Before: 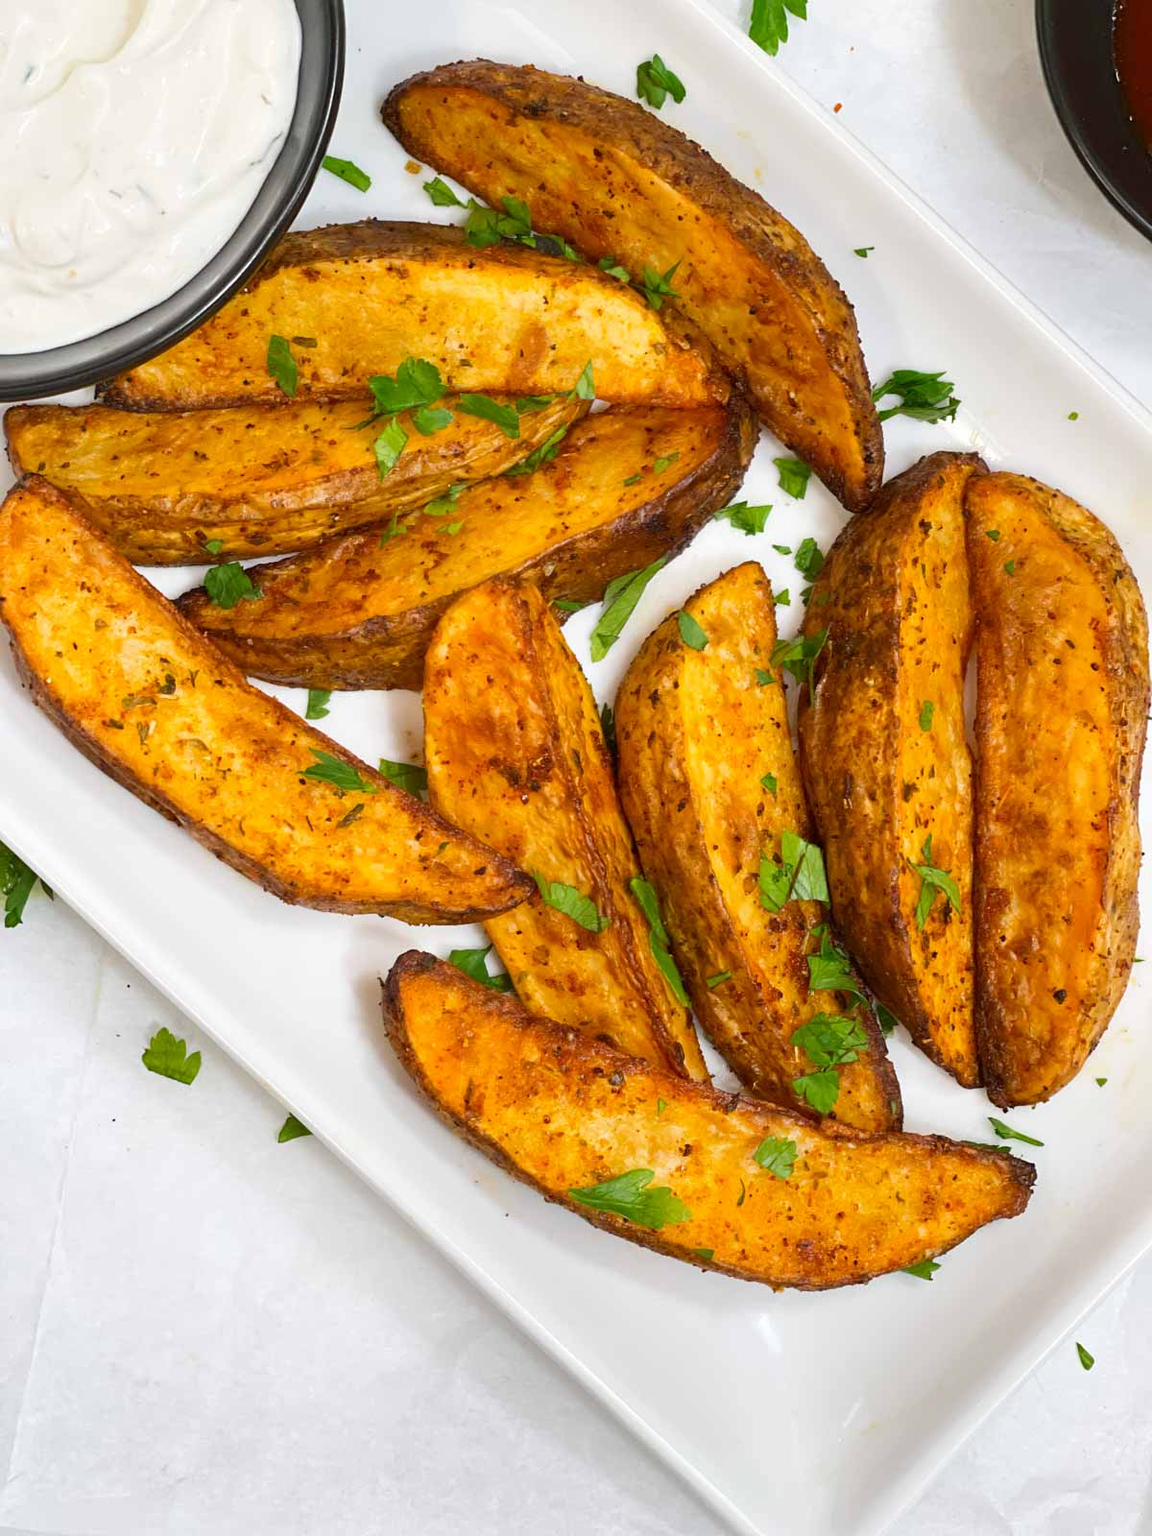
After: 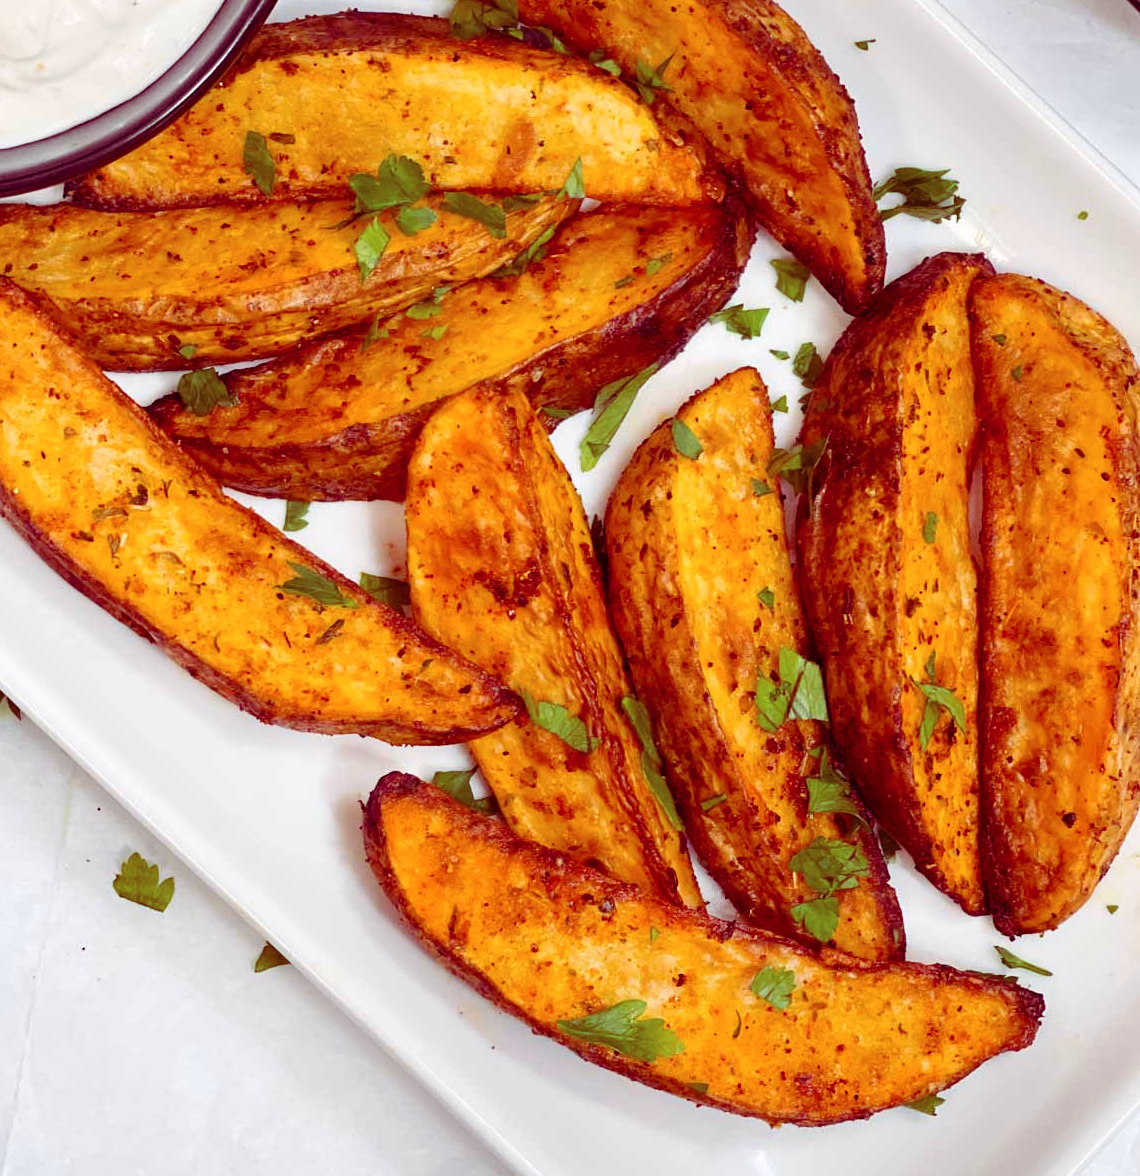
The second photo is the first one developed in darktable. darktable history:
color balance rgb: shadows lift › luminance -19.17%, shadows lift › chroma 35.156%, highlights gain › chroma 8.04%, highlights gain › hue 81.46°, perceptual saturation grading › global saturation 0.531%, saturation formula JzAzBz (2021)
color calibration: illuminant as shot in camera, x 0.379, y 0.395, temperature 4132.93 K, saturation algorithm version 1 (2020)
crop and rotate: left 2.993%, top 13.665%, right 2.003%, bottom 12.805%
base curve: curves: ch0 [(0, 0) (0.297, 0.298) (1, 1)]
